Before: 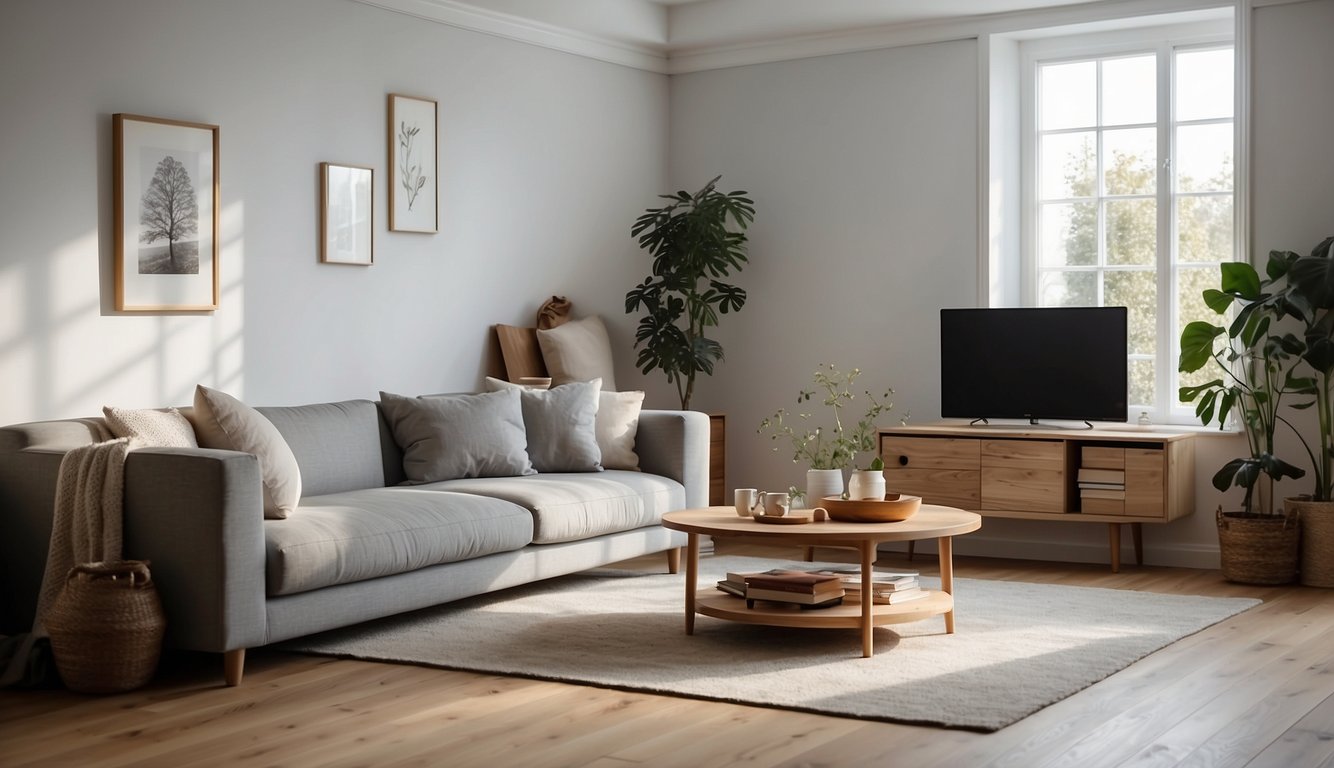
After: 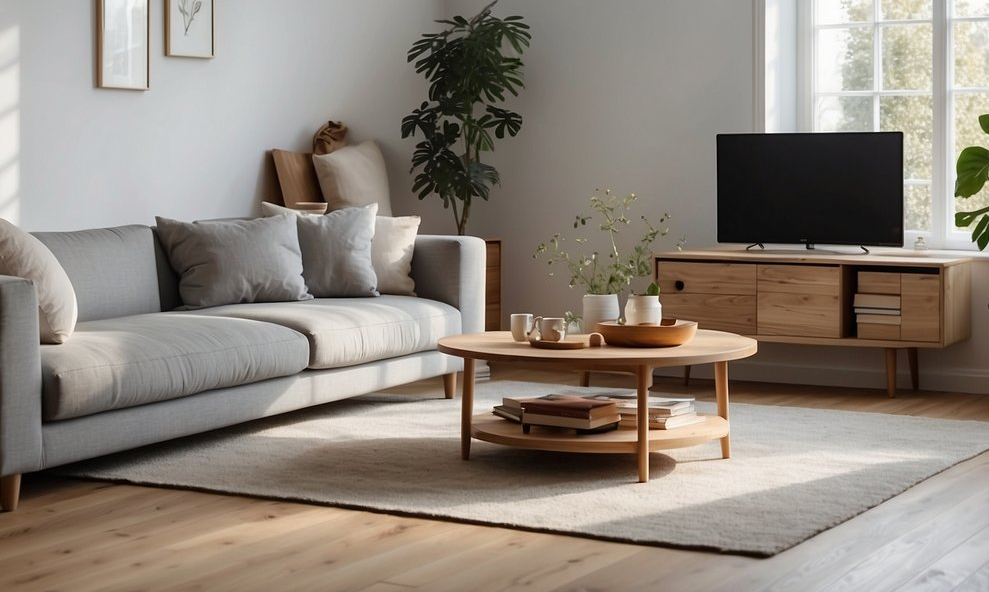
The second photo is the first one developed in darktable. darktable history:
crop: left 16.858%, top 22.878%, right 8.96%
